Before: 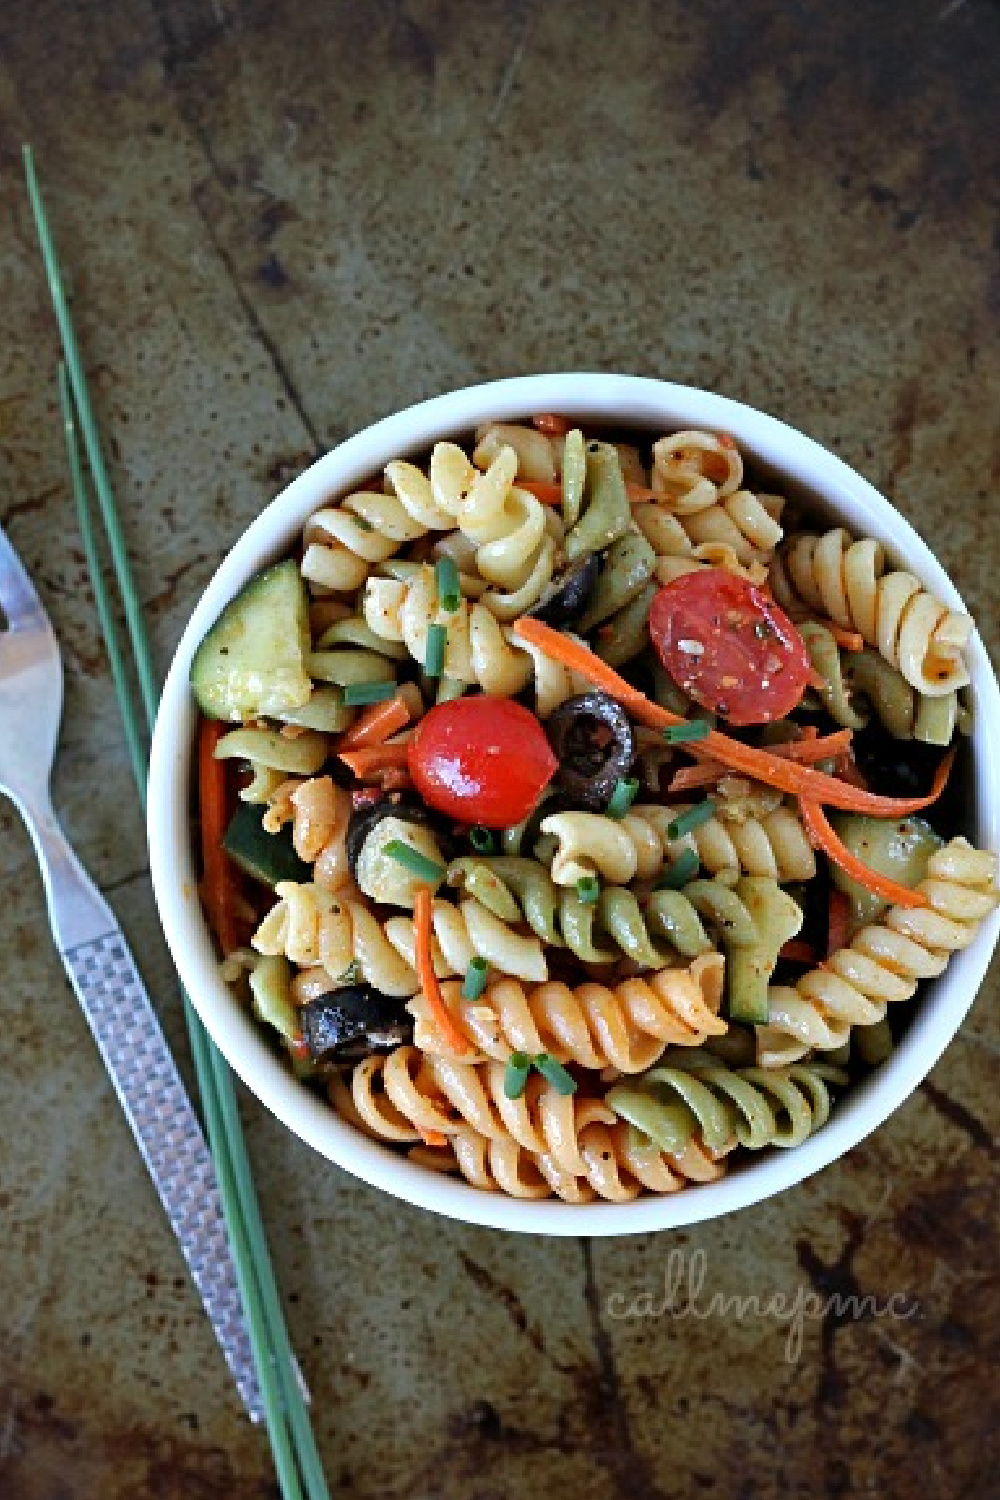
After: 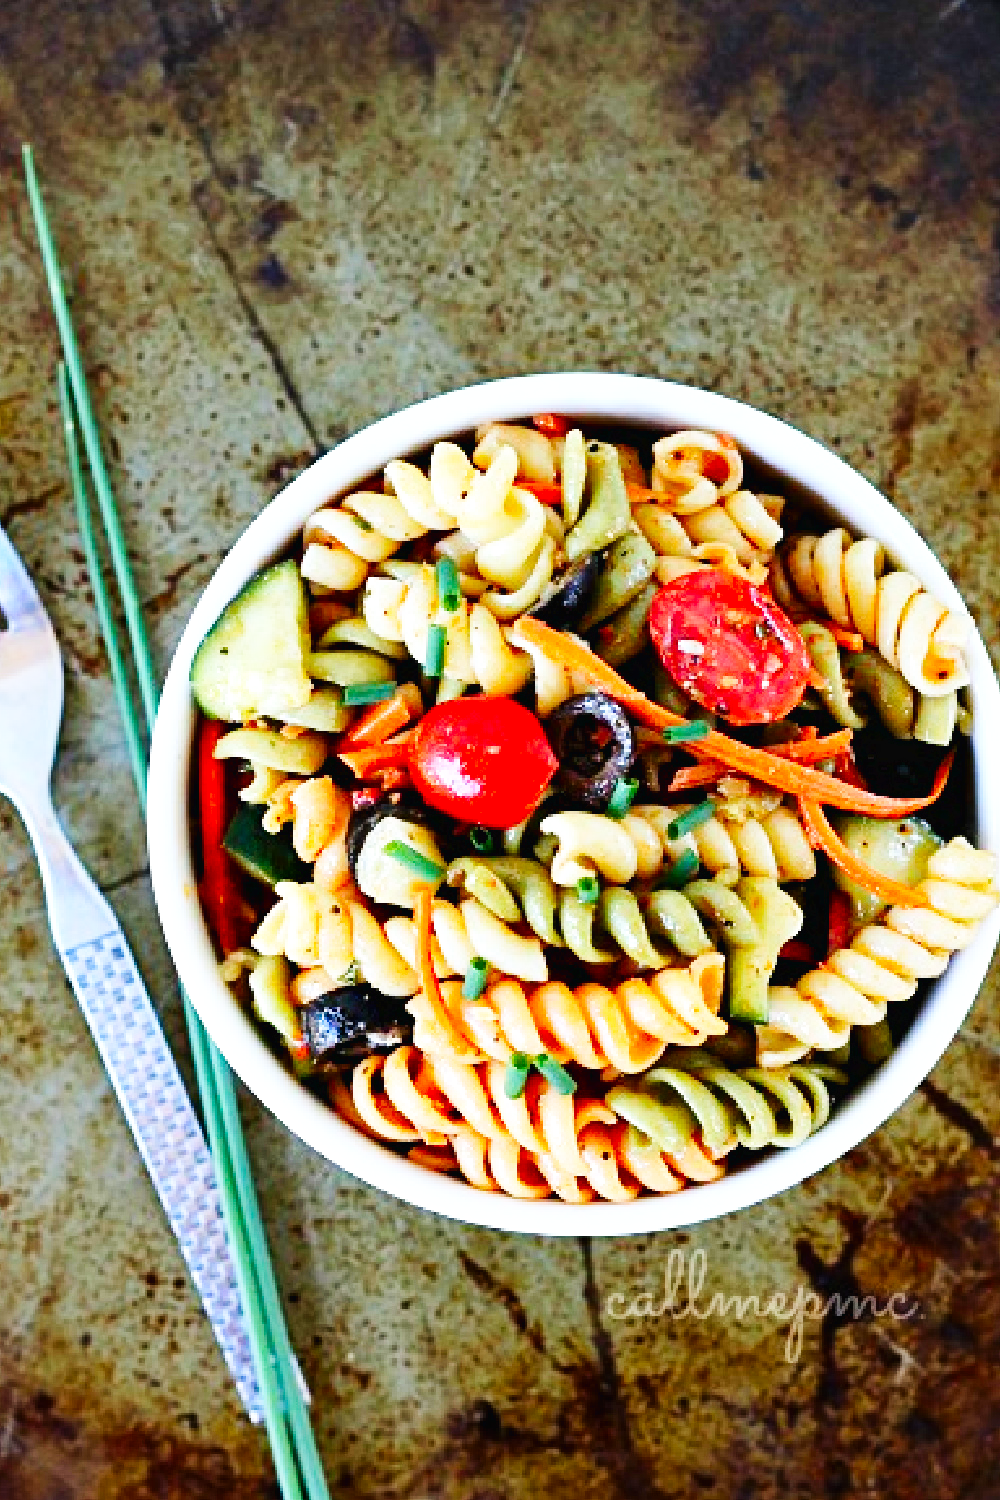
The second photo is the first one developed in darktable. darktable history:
contrast brightness saturation: contrast 0.087, saturation 0.27
base curve: curves: ch0 [(0, 0.003) (0.001, 0.002) (0.006, 0.004) (0.02, 0.022) (0.048, 0.086) (0.094, 0.234) (0.162, 0.431) (0.258, 0.629) (0.385, 0.8) (0.548, 0.918) (0.751, 0.988) (1, 1)], preserve colors none
